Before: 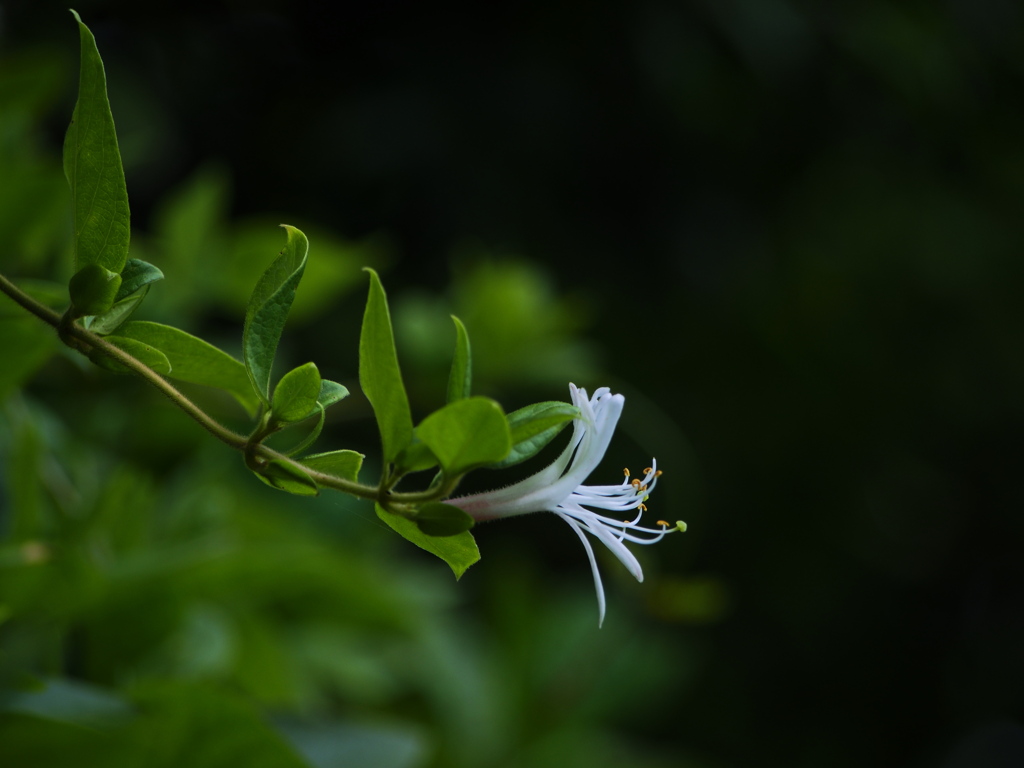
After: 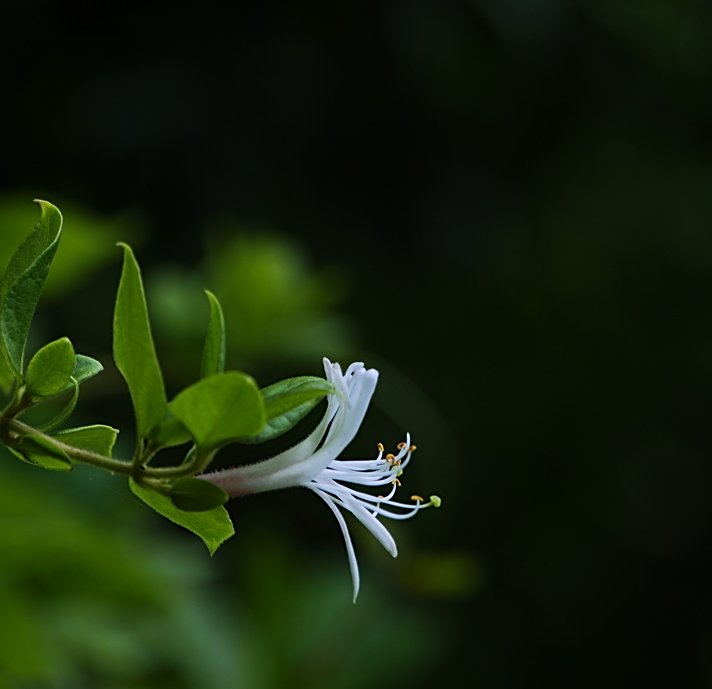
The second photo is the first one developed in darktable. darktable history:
crop and rotate: left 24.089%, top 3.367%, right 6.329%, bottom 6.861%
sharpen: on, module defaults
